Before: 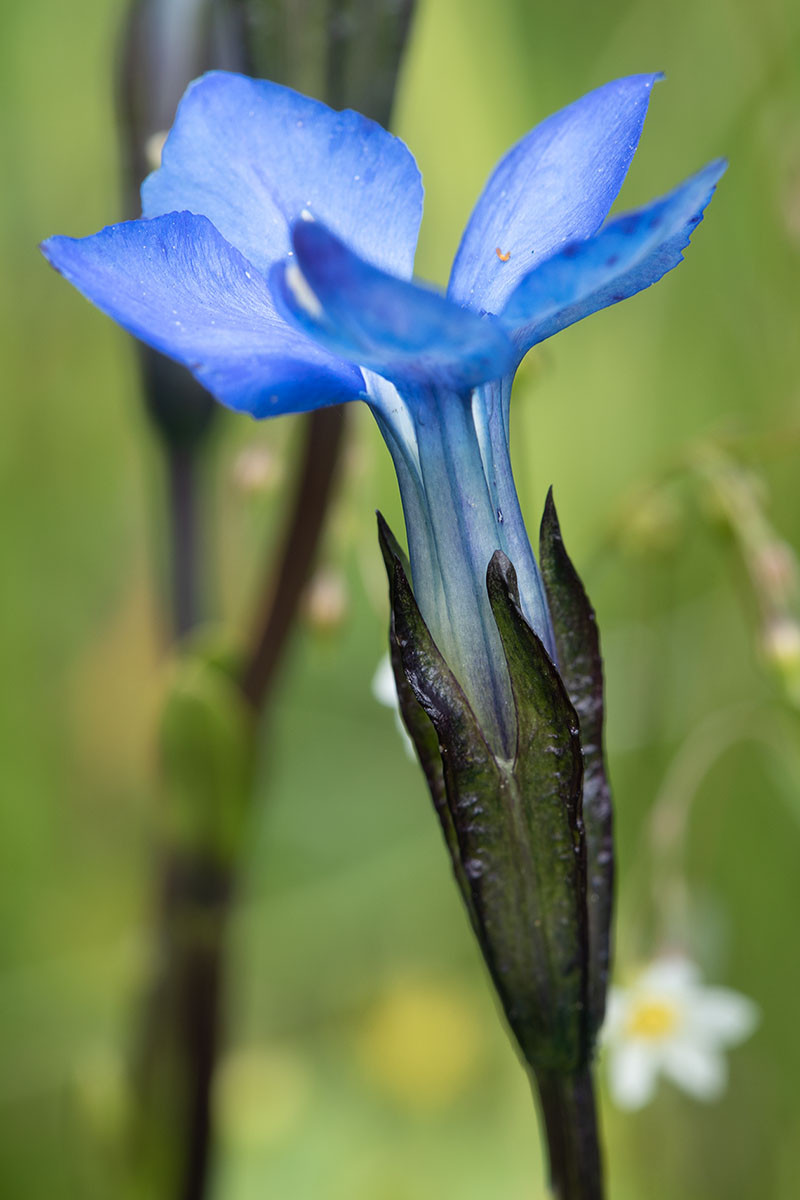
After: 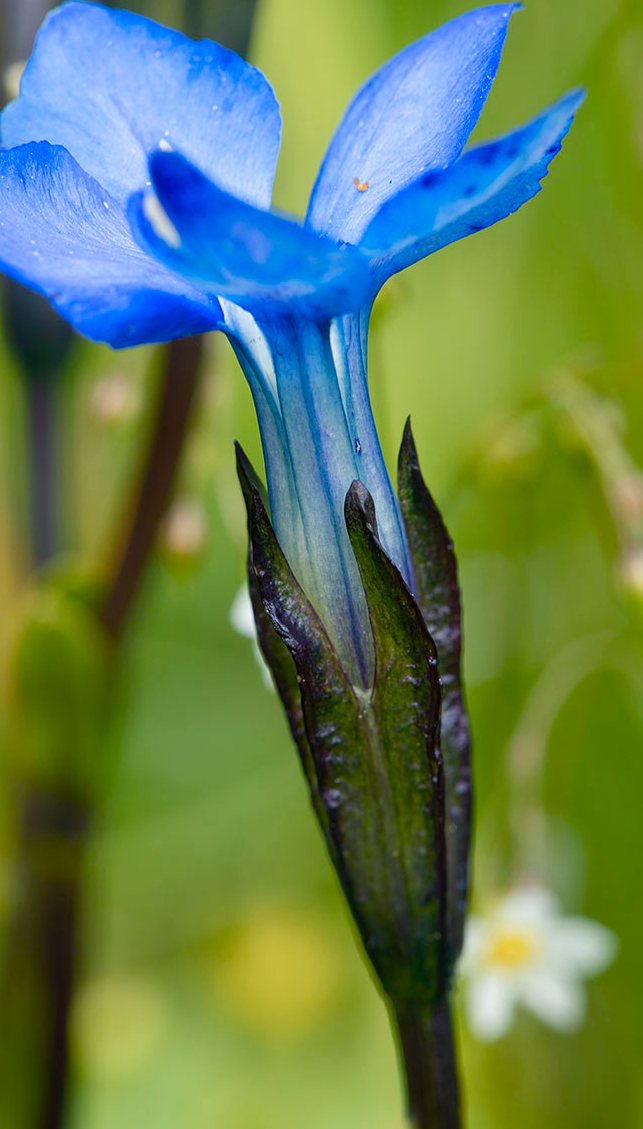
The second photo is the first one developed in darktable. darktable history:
color balance rgb: highlights gain › chroma 3.03%, highlights gain › hue 78.73°, perceptual saturation grading › global saturation 44.093%, perceptual saturation grading › highlights -50.135%, perceptual saturation grading › shadows 30.995%, global vibrance 20%
crop and rotate: left 17.851%, top 5.905%, right 1.68%
color calibration: gray › normalize channels true, x 0.354, y 0.367, temperature 4683.8 K, gamut compression 0.016
